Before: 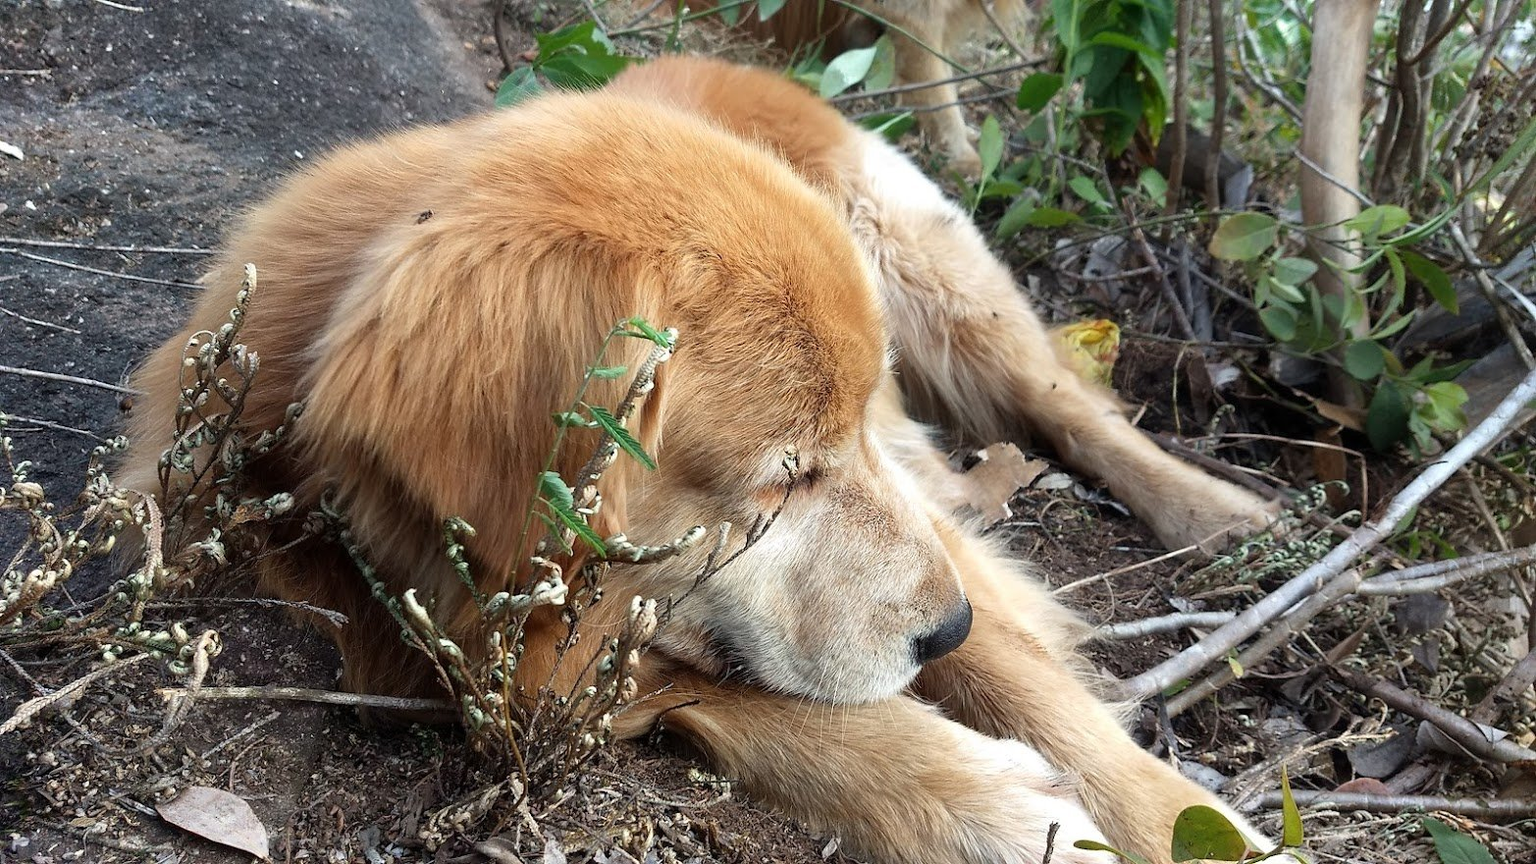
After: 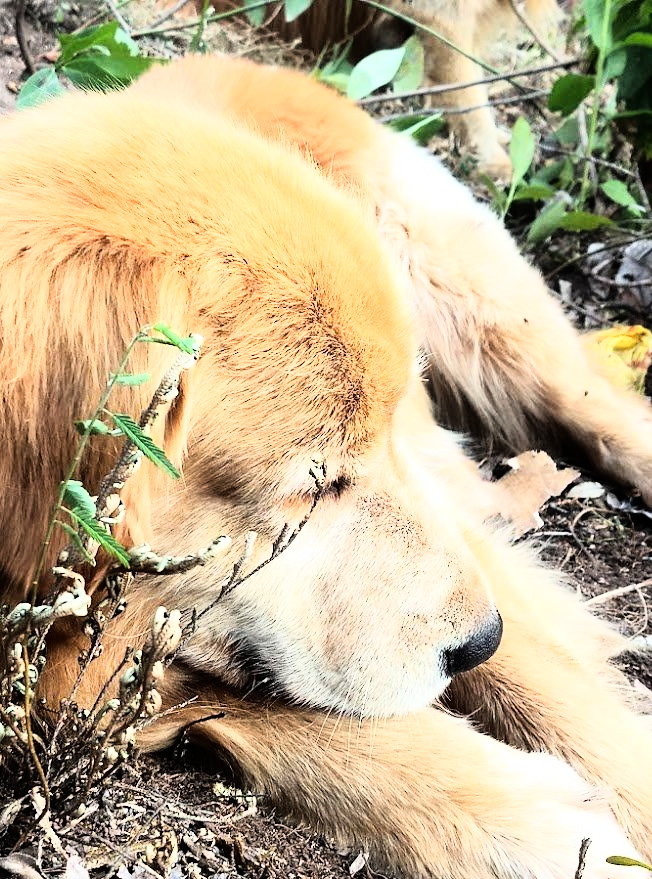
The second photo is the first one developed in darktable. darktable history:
crop: left 31.229%, right 27.105%
rgb curve: curves: ch0 [(0, 0) (0.21, 0.15) (0.24, 0.21) (0.5, 0.75) (0.75, 0.96) (0.89, 0.99) (1, 1)]; ch1 [(0, 0.02) (0.21, 0.13) (0.25, 0.2) (0.5, 0.67) (0.75, 0.9) (0.89, 0.97) (1, 1)]; ch2 [(0, 0.02) (0.21, 0.13) (0.25, 0.2) (0.5, 0.67) (0.75, 0.9) (0.89, 0.97) (1, 1)], compensate middle gray true
